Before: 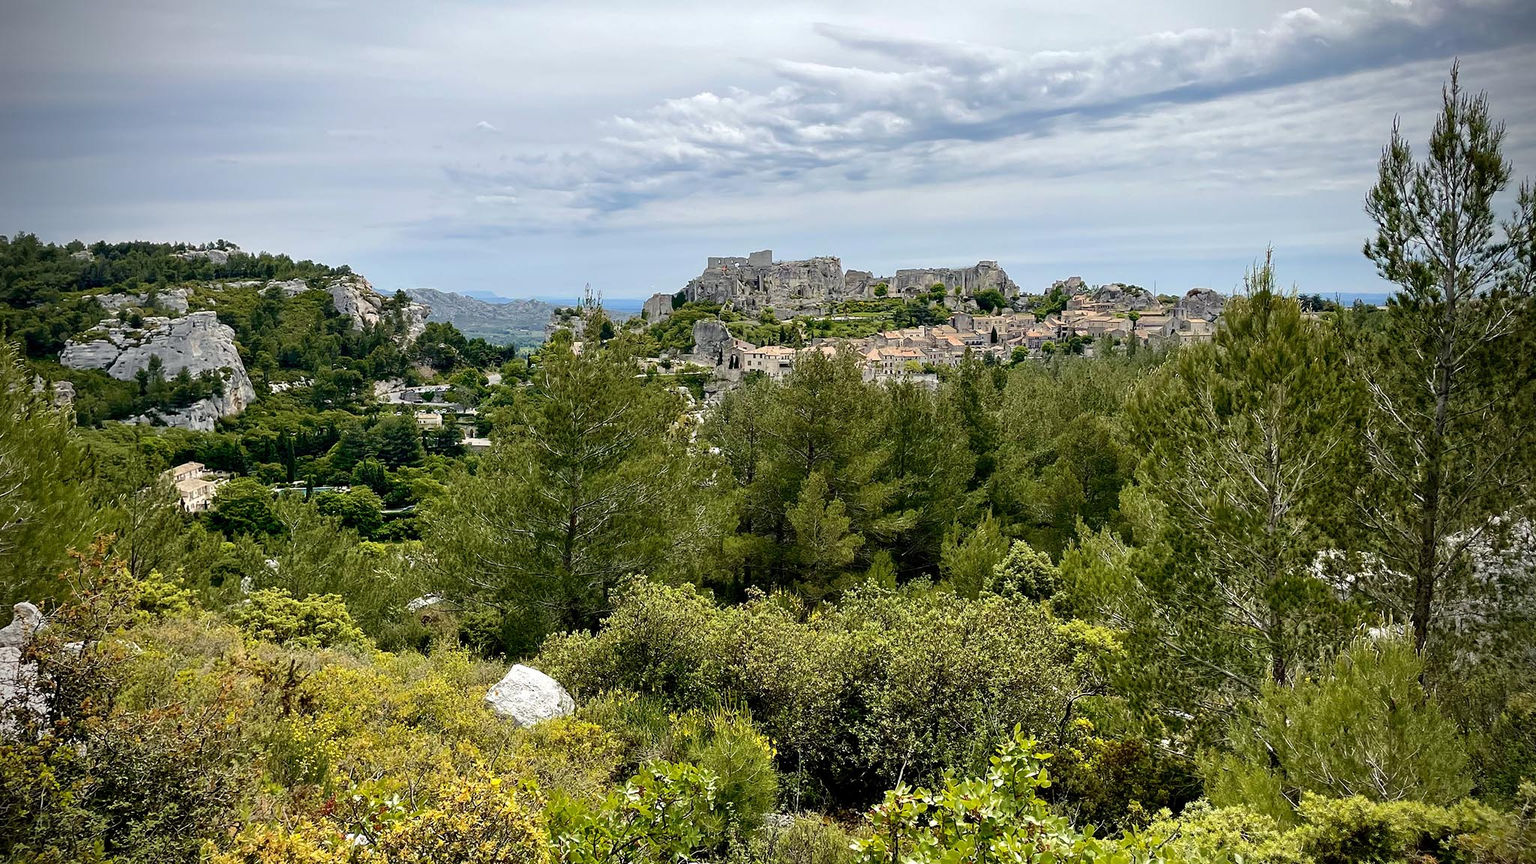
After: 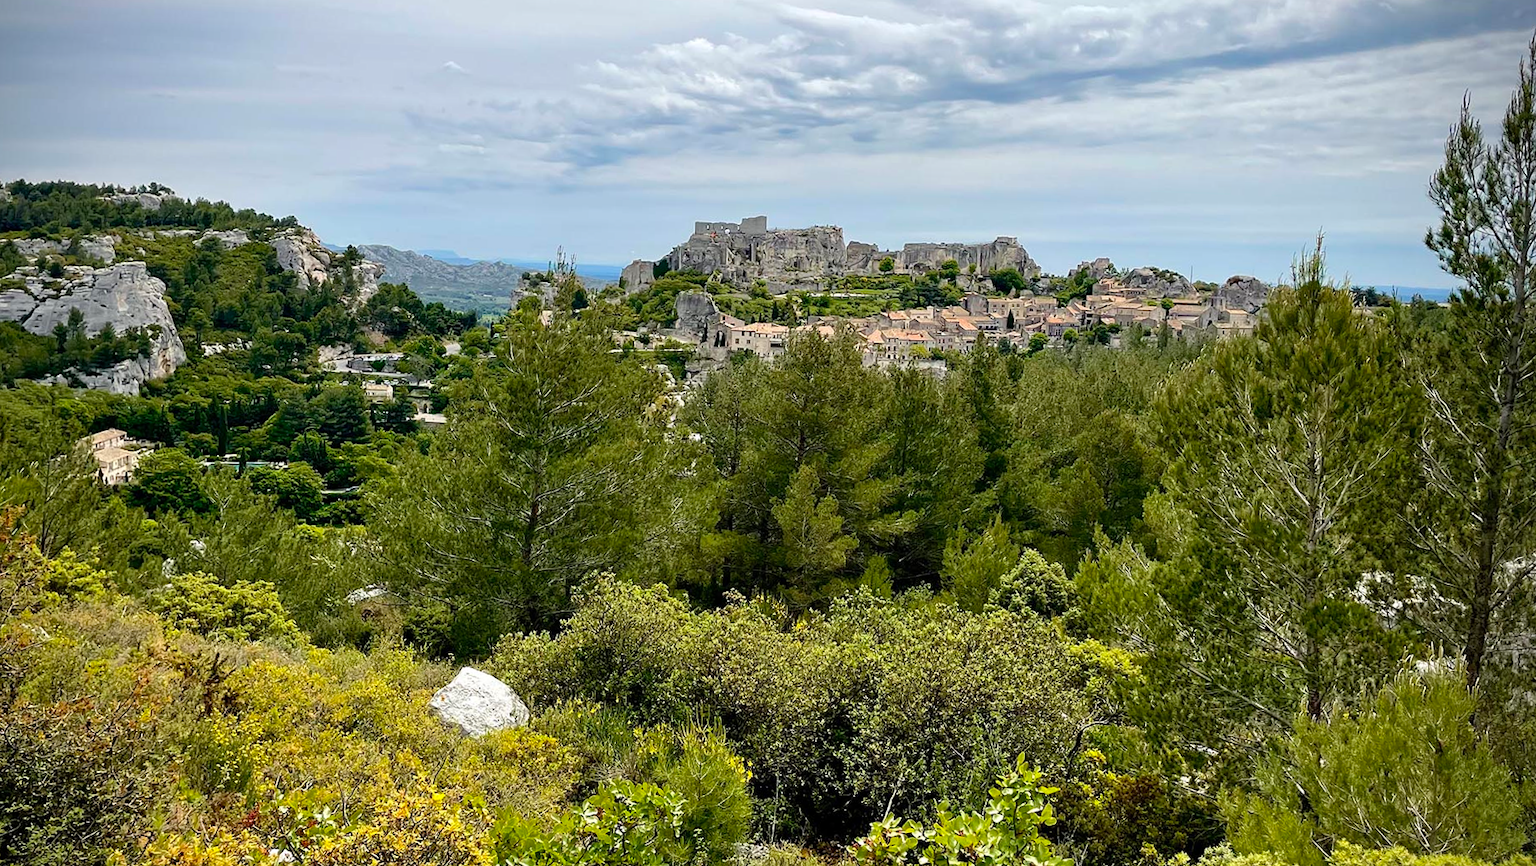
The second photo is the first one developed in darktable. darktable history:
crop and rotate: angle -2.05°, left 3.084%, top 3.846%, right 1.418%, bottom 0.431%
